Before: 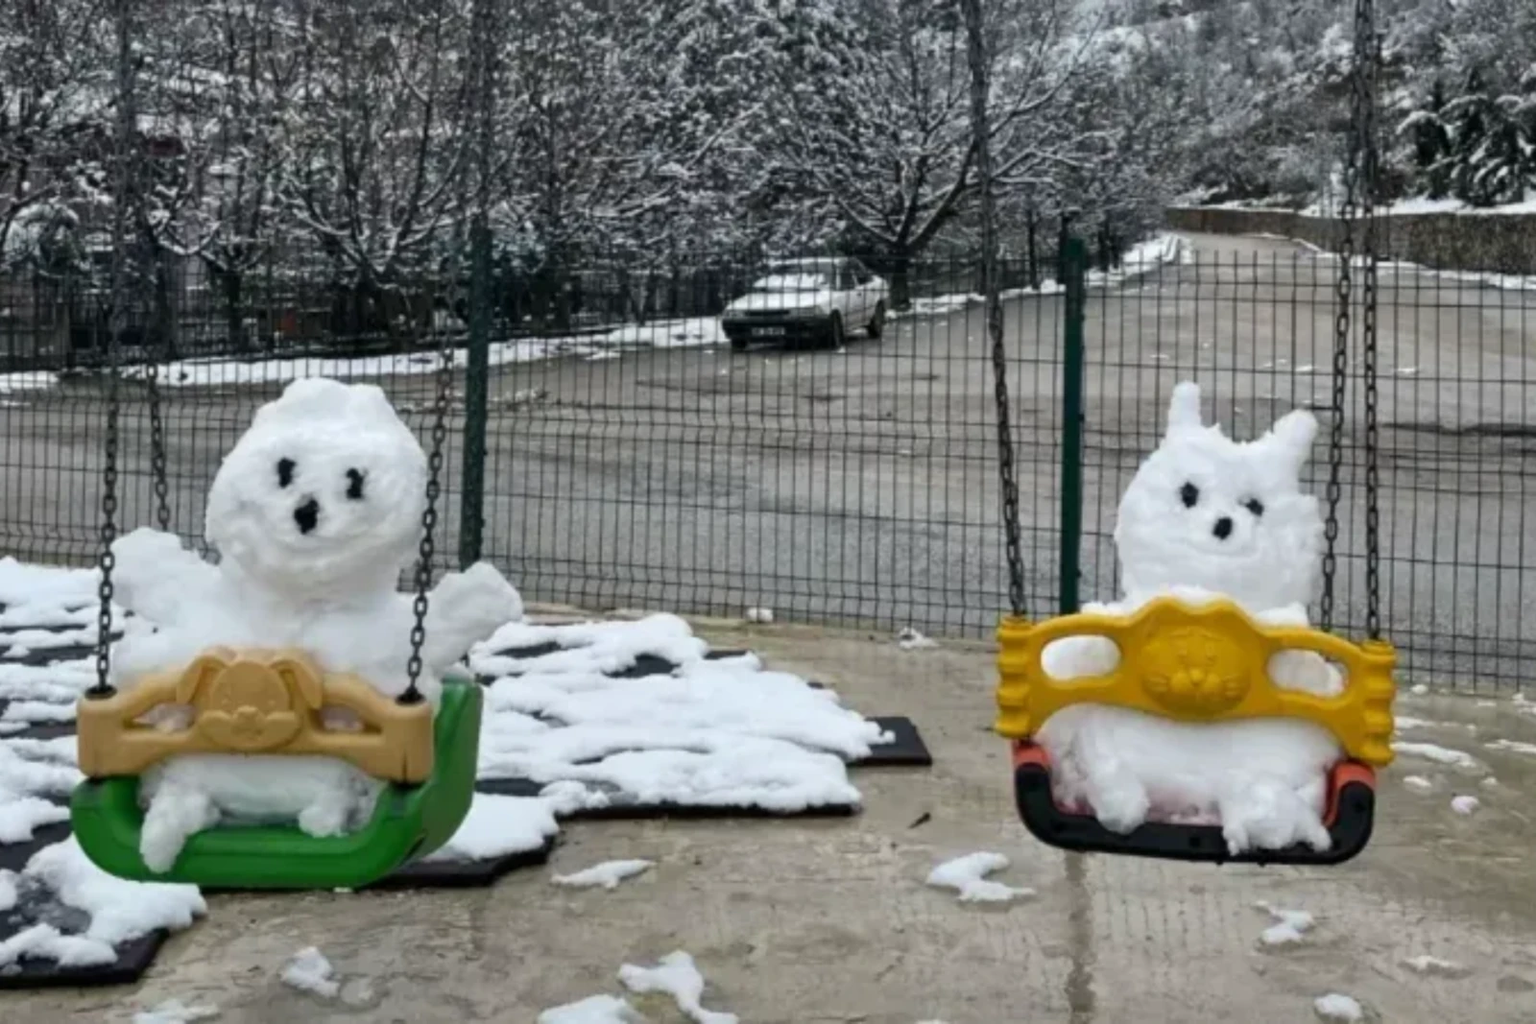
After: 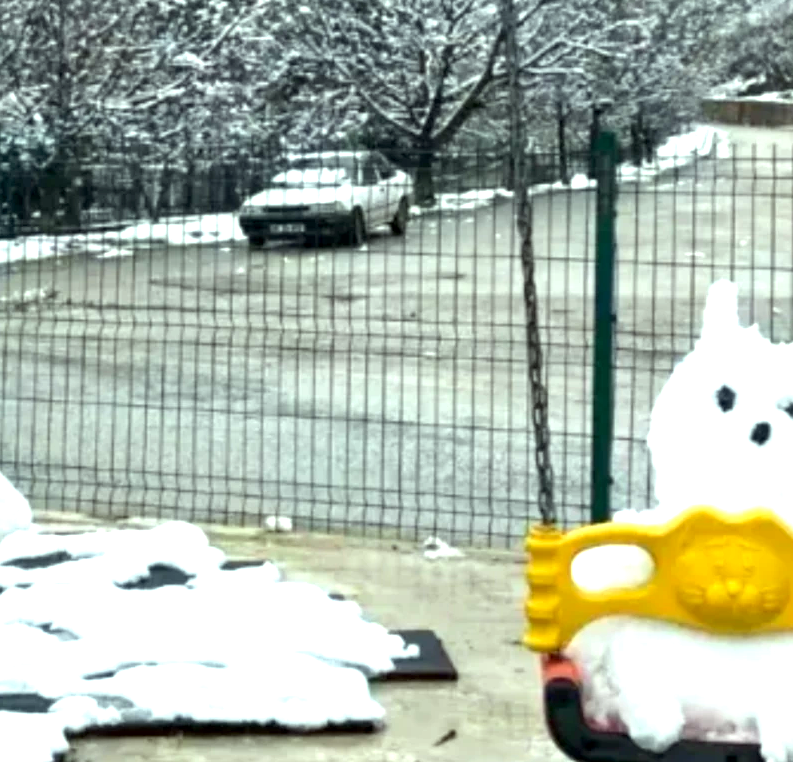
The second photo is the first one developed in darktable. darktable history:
exposure: black level correction 0.001, exposure 1.3 EV, compensate highlight preservation false
crop: left 32.075%, top 10.976%, right 18.355%, bottom 17.596%
color correction: highlights a* -8, highlights b* 3.1
